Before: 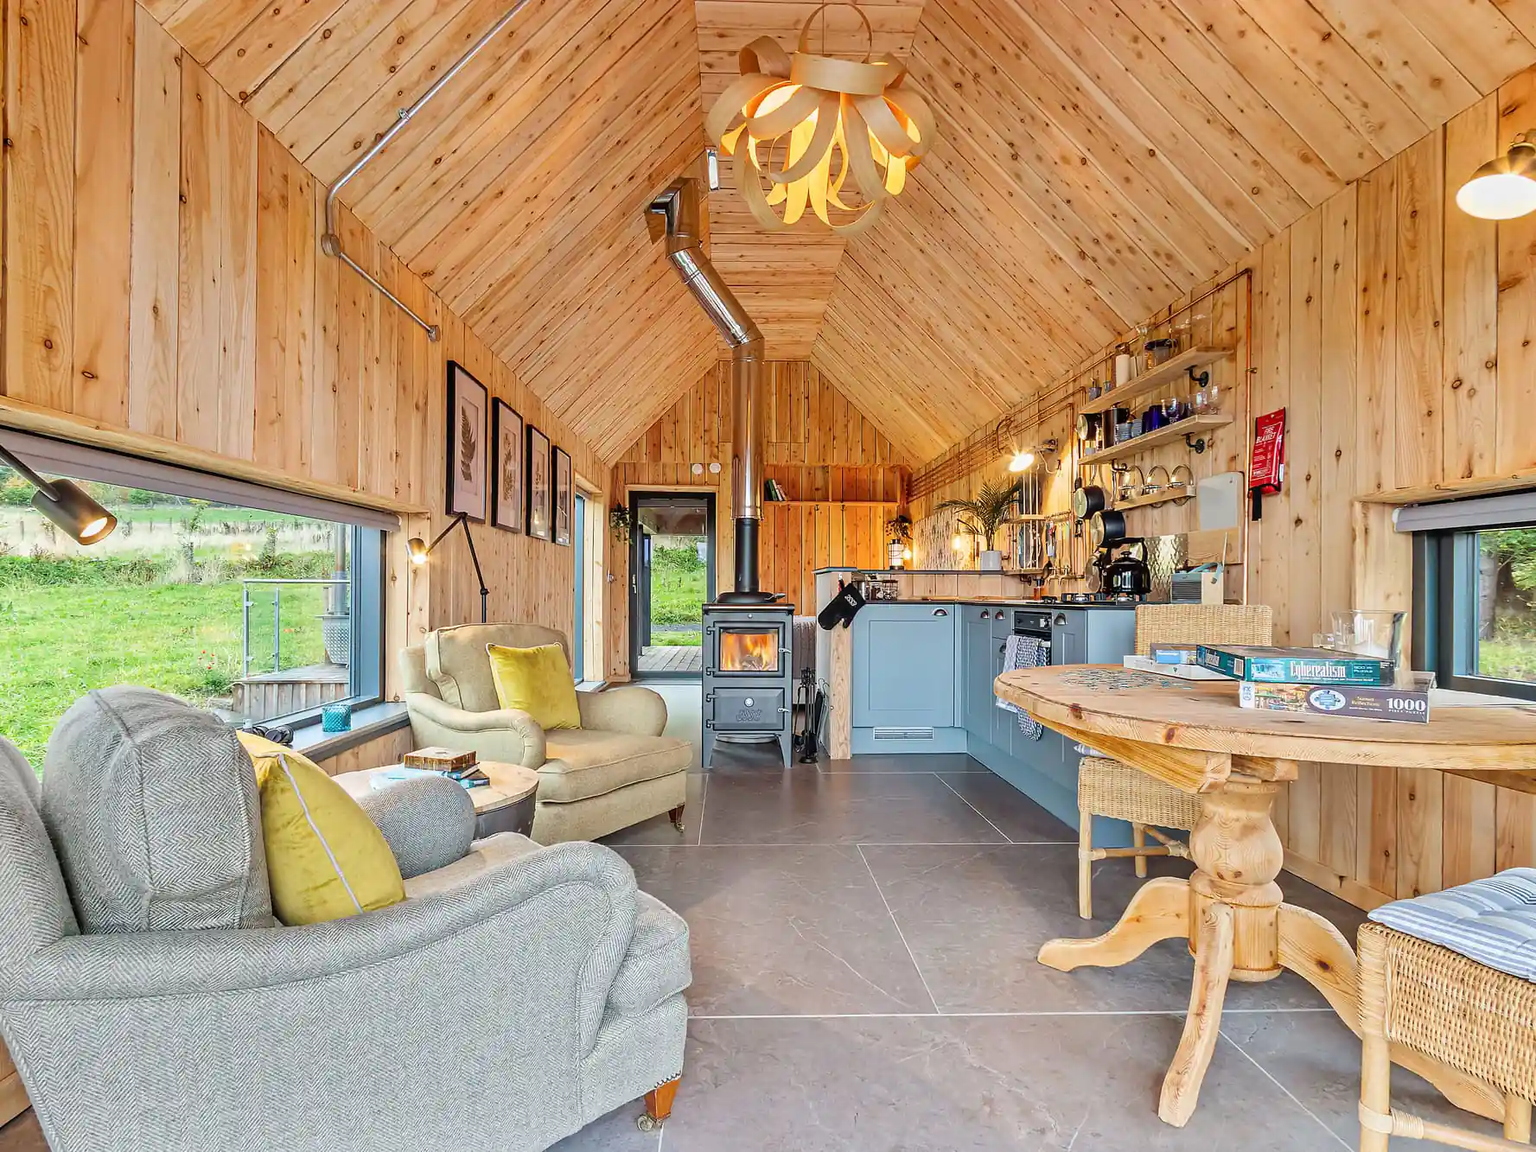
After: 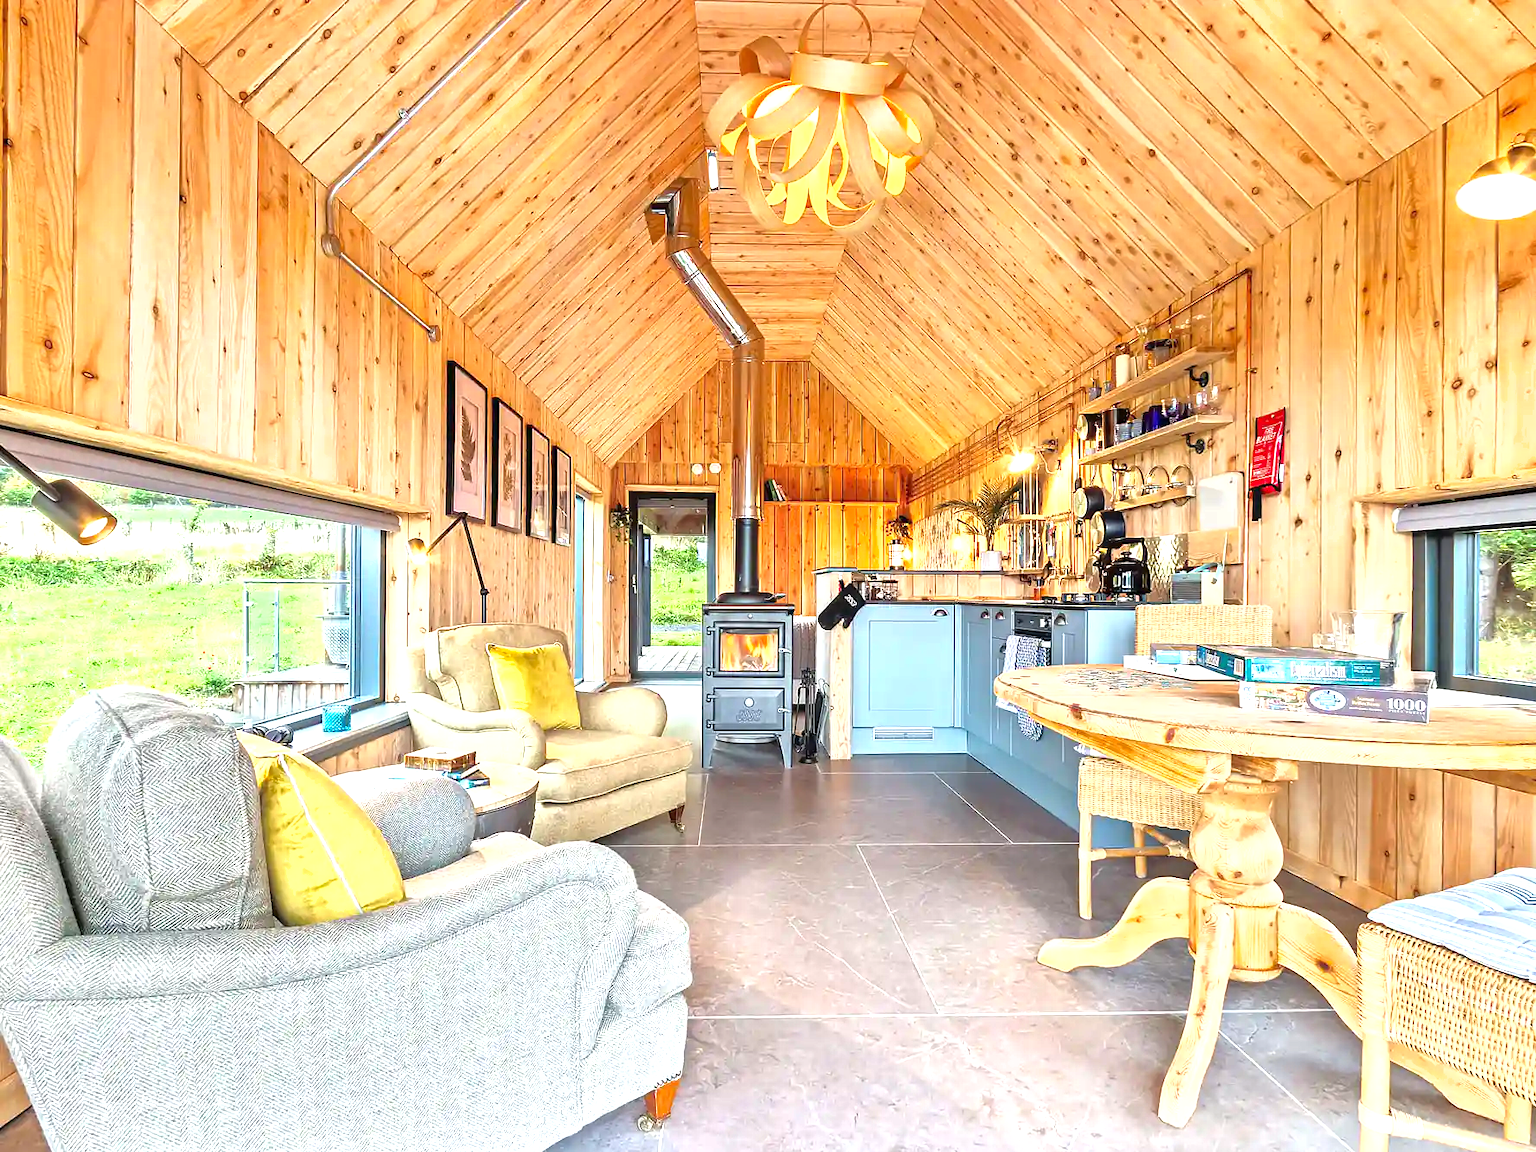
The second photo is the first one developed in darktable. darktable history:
exposure: black level correction 0, exposure 1.2 EV, compensate highlight preservation false
shadows and highlights: shadows -20.32, white point adjustment -2.07, highlights -34.75
